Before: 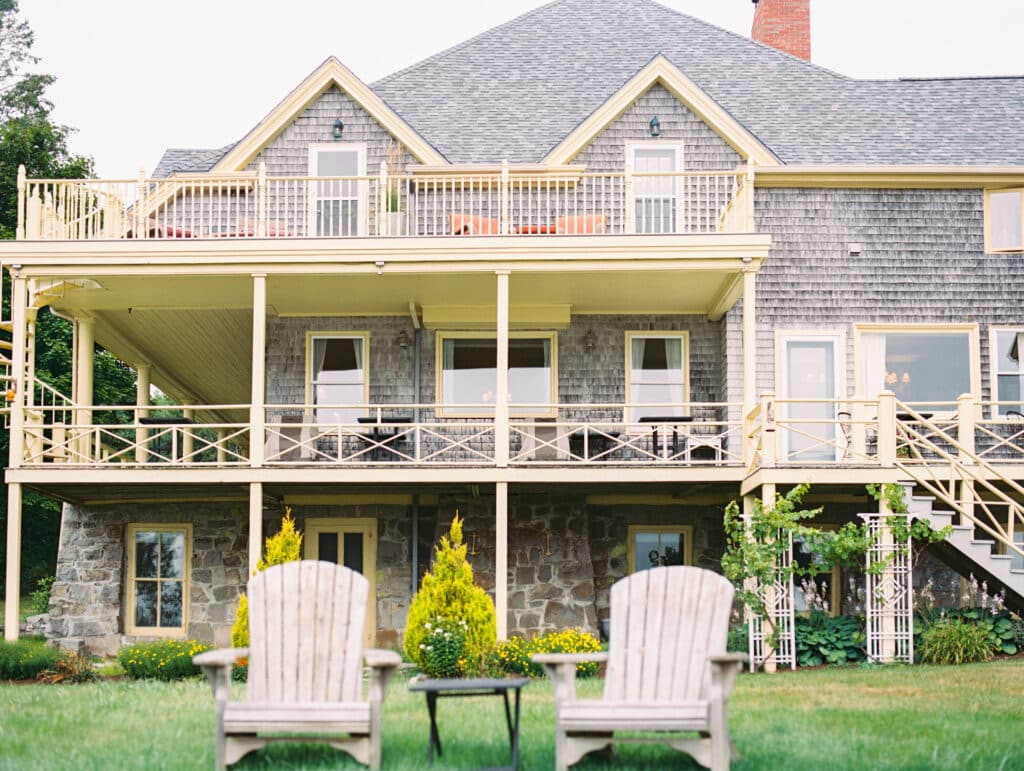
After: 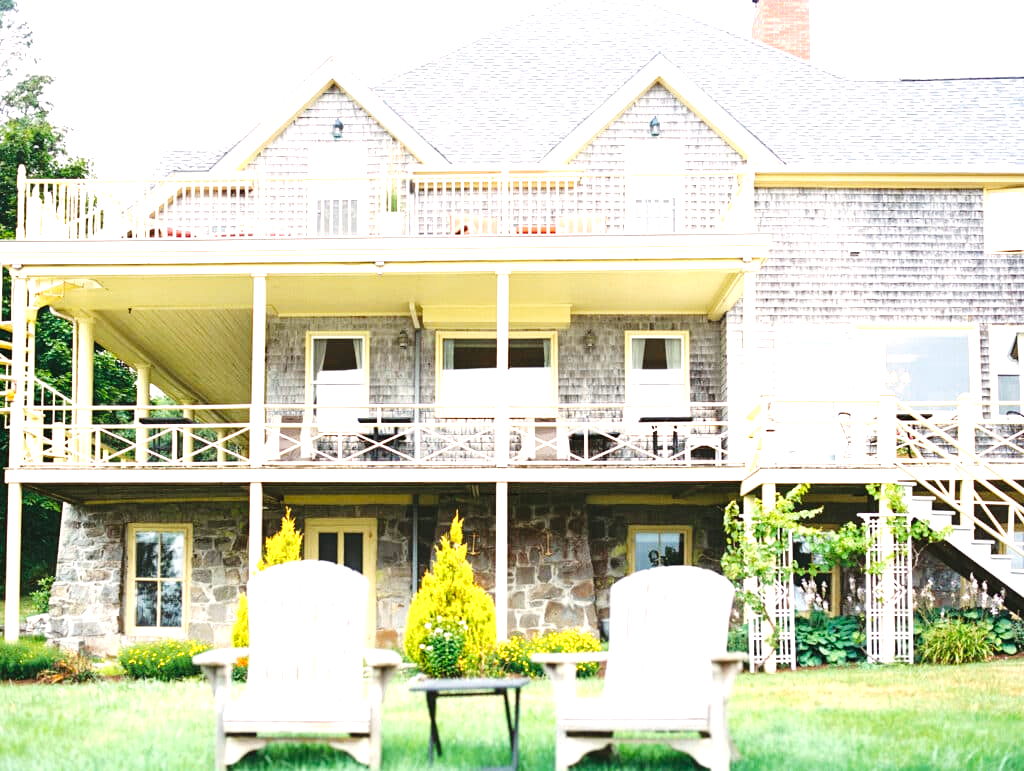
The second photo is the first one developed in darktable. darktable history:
exposure: black level correction 0, exposure 1.1 EV, compensate exposure bias true, compensate highlight preservation false
tone curve: curves: ch0 [(0, 0) (0.003, 0.018) (0.011, 0.019) (0.025, 0.024) (0.044, 0.037) (0.069, 0.053) (0.1, 0.075) (0.136, 0.105) (0.177, 0.136) (0.224, 0.179) (0.277, 0.244) (0.335, 0.319) (0.399, 0.4) (0.468, 0.495) (0.543, 0.58) (0.623, 0.671) (0.709, 0.757) (0.801, 0.838) (0.898, 0.913) (1, 1)], preserve colors none
